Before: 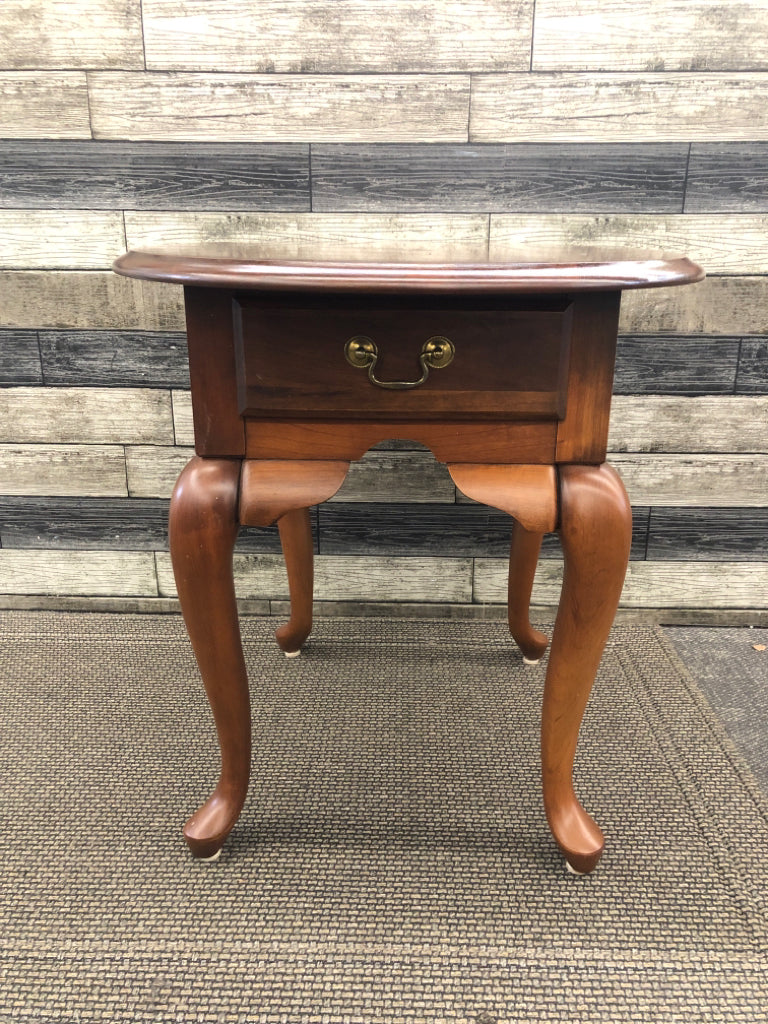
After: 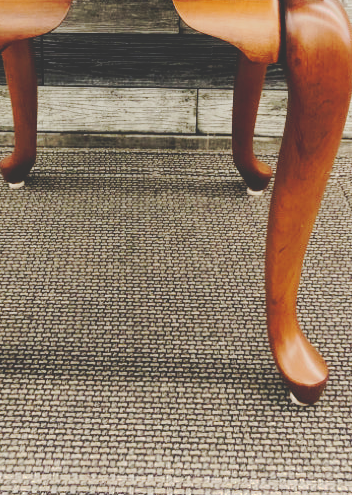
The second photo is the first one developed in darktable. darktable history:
tone curve: curves: ch0 [(0, 0) (0.003, 0.198) (0.011, 0.198) (0.025, 0.198) (0.044, 0.198) (0.069, 0.201) (0.1, 0.202) (0.136, 0.207) (0.177, 0.212) (0.224, 0.222) (0.277, 0.27) (0.335, 0.332) (0.399, 0.422) (0.468, 0.542) (0.543, 0.626) (0.623, 0.698) (0.709, 0.764) (0.801, 0.82) (0.898, 0.863) (1, 1)], preserve colors none
crop: left 35.976%, top 45.819%, right 18.162%, bottom 5.807%
